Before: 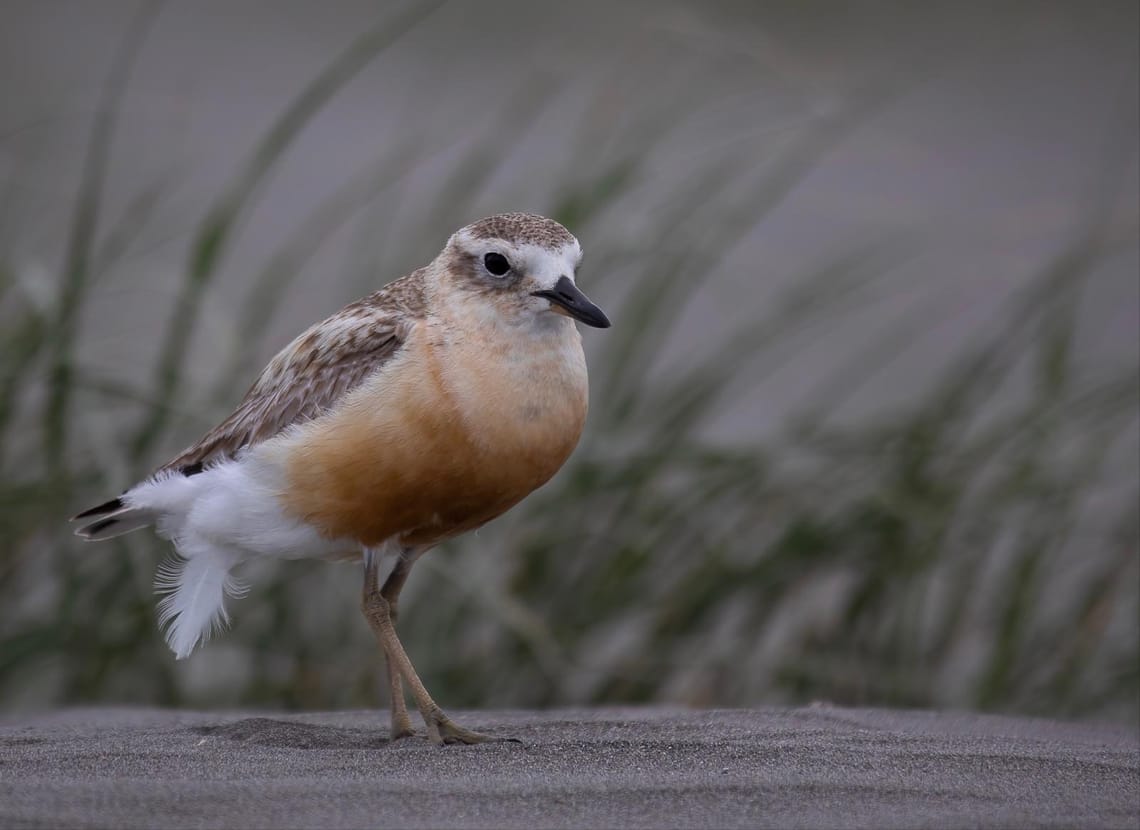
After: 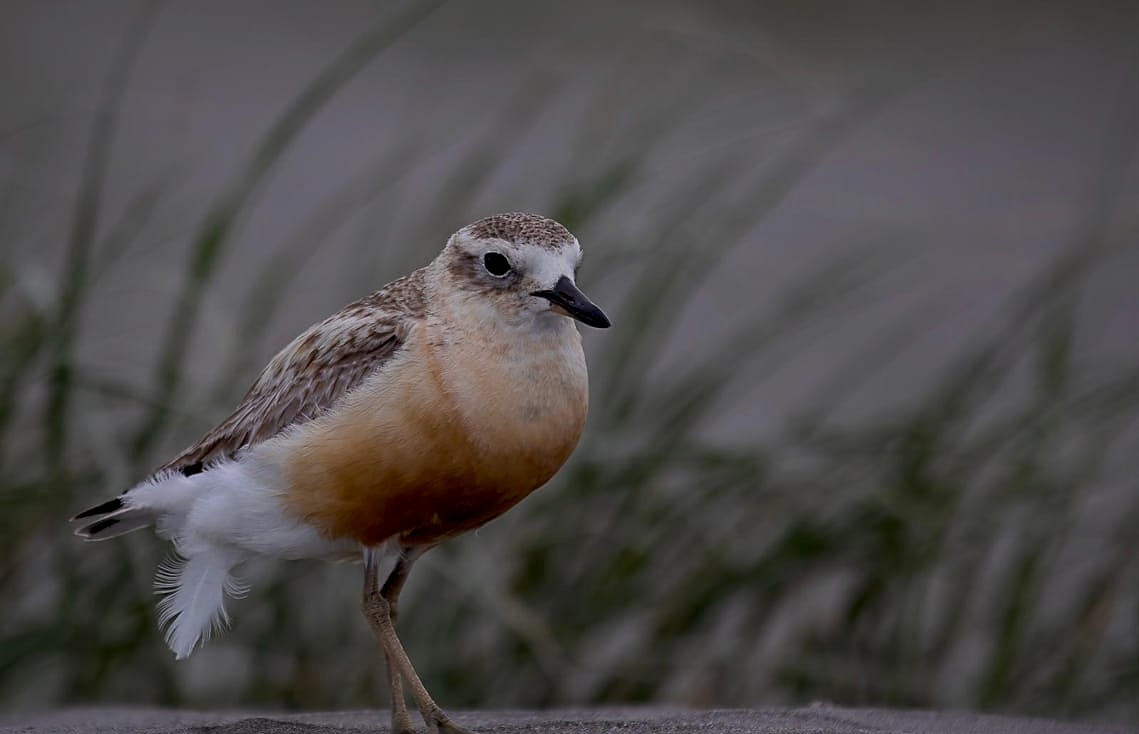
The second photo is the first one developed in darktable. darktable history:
tone equalizer: on, module defaults
crop and rotate: top 0%, bottom 11.49%
exposure: black level correction 0.011, exposure -0.478 EV, compensate highlight preservation false
sharpen: on, module defaults
